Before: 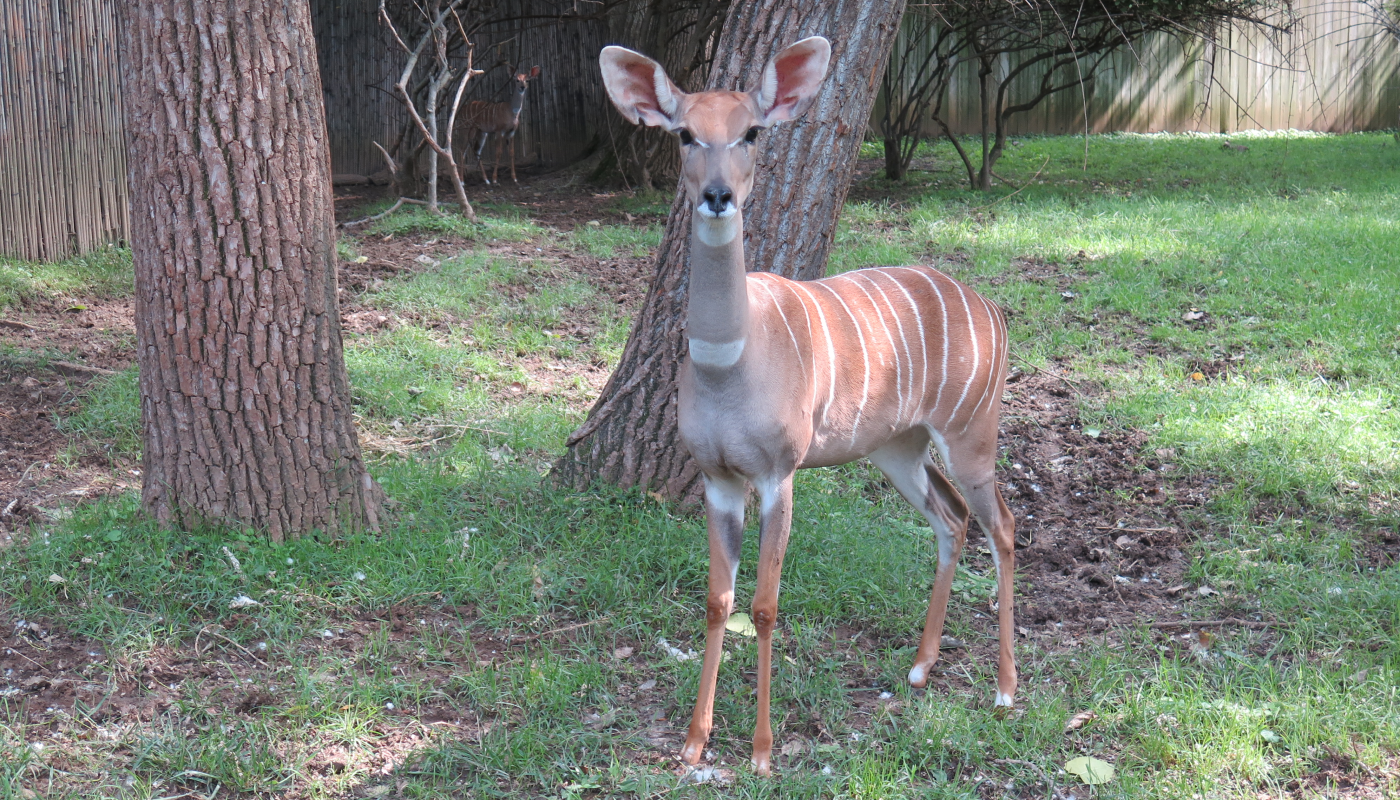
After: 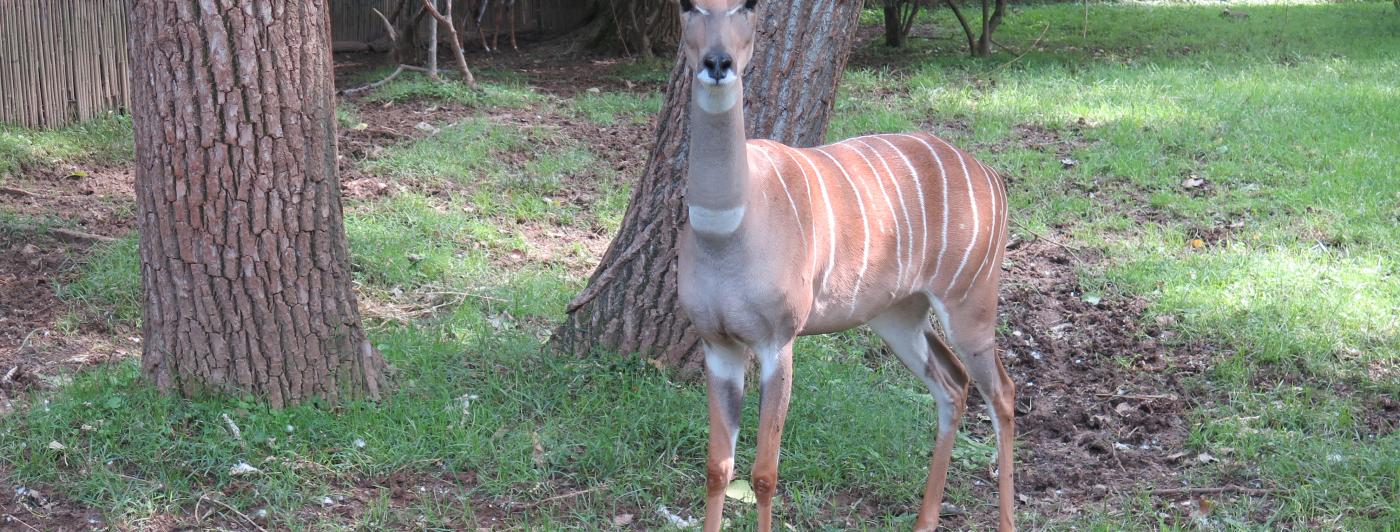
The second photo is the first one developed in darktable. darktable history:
shadows and highlights: shadows -40.15, highlights 62.88, soften with gaussian
crop: top 16.727%, bottom 16.727%
